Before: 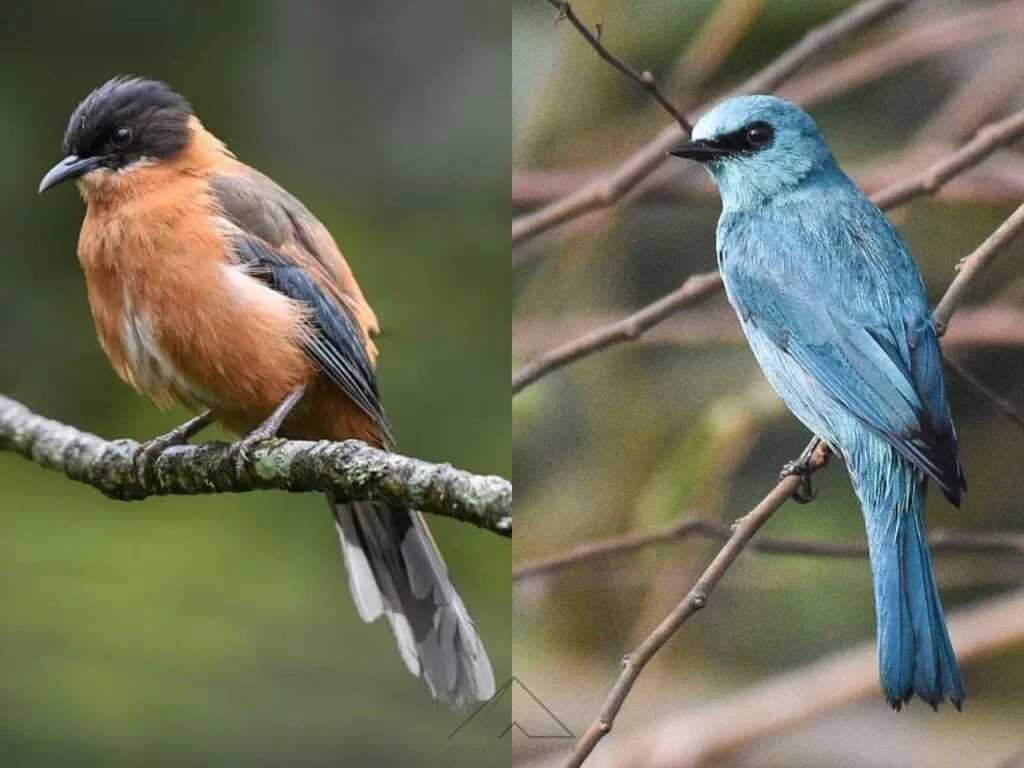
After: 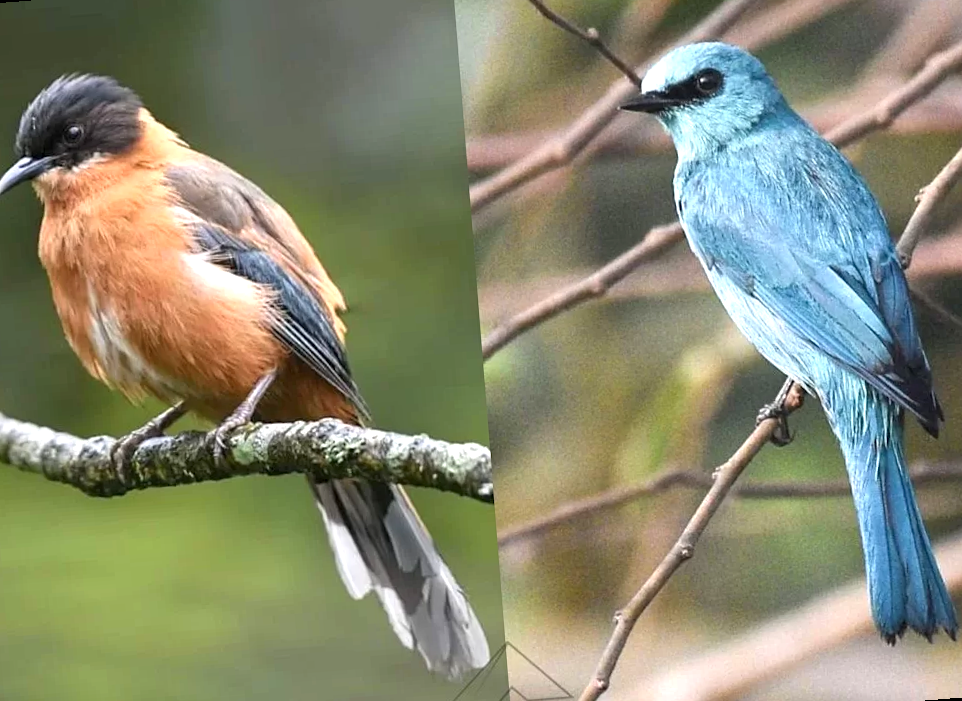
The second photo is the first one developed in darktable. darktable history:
sharpen: amount 0.2
exposure: exposure 0.648 EV, compensate highlight preservation false
rotate and perspective: rotation -4.57°, crop left 0.054, crop right 0.944, crop top 0.087, crop bottom 0.914
